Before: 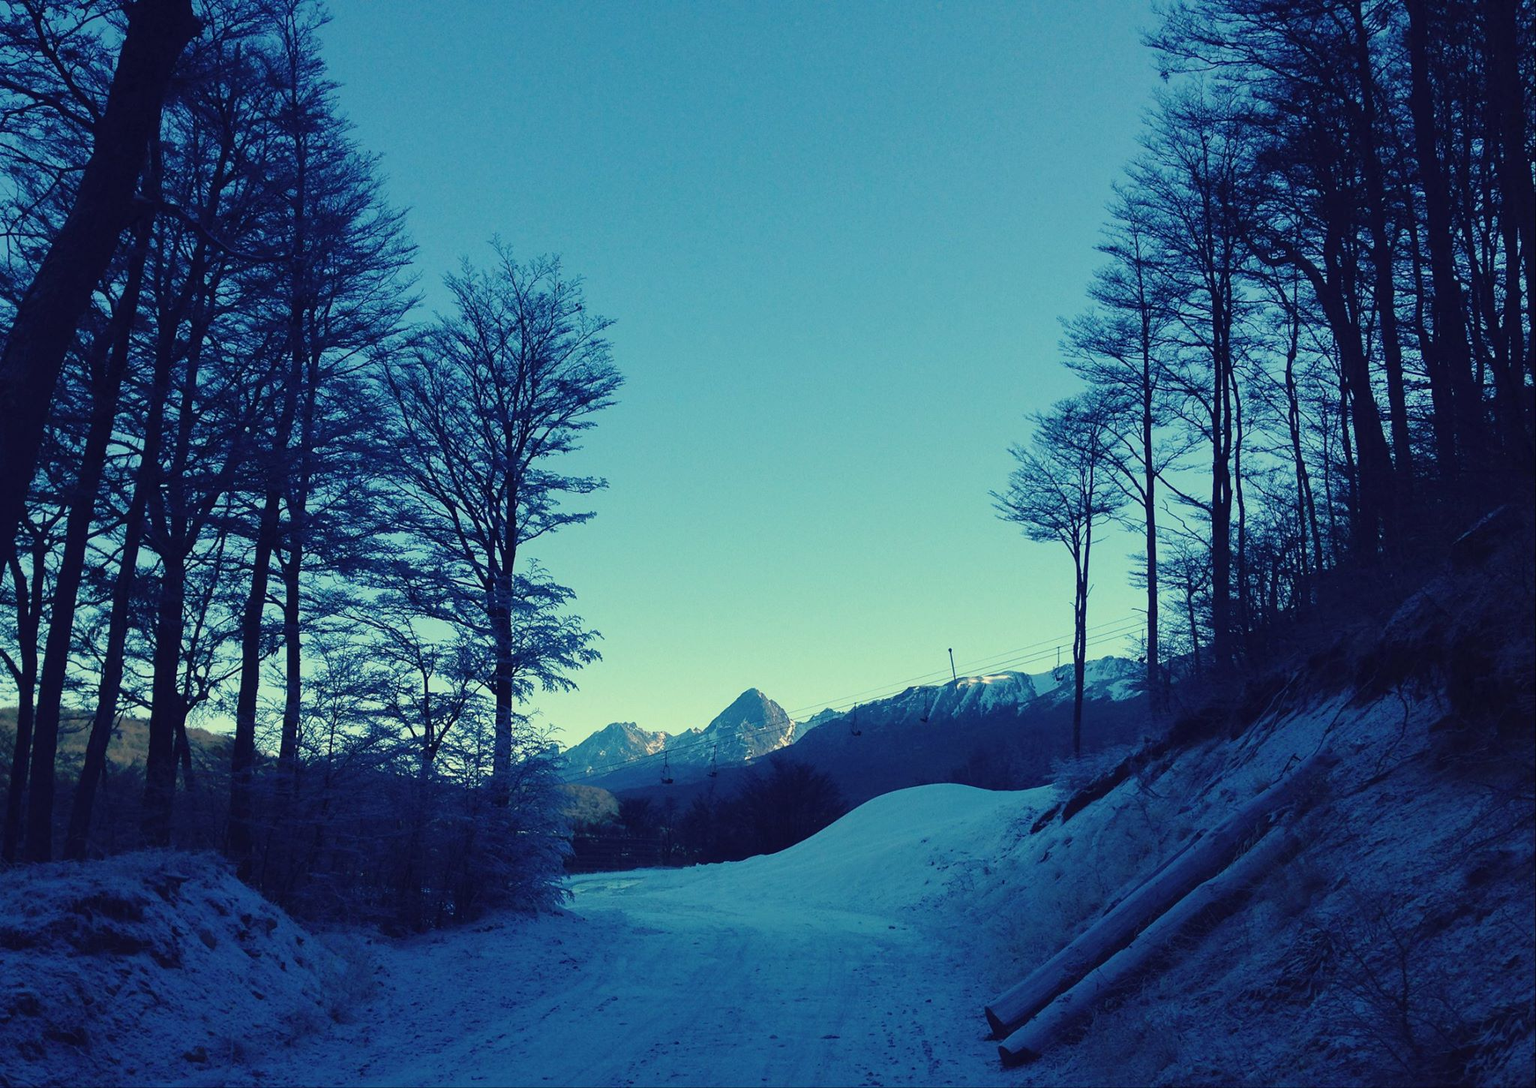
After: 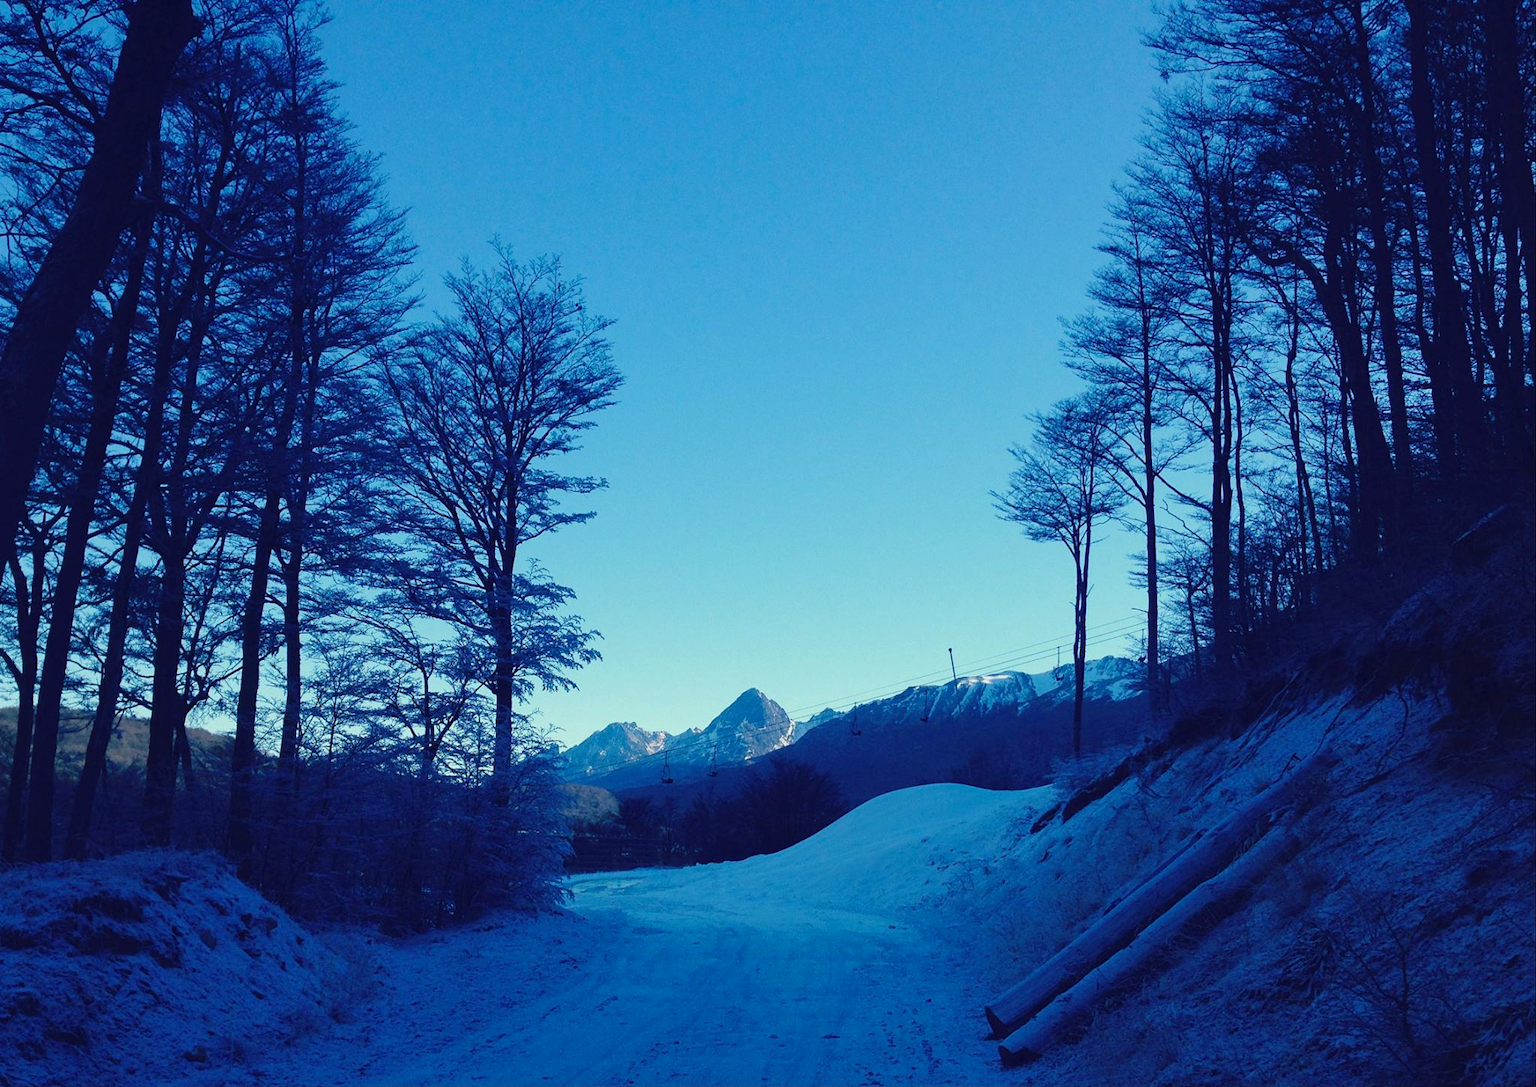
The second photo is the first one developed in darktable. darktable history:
color calibration: gray › normalize channels true, illuminant as shot in camera, x 0.377, y 0.392, temperature 4165.54 K, gamut compression 0.004
tone equalizer: edges refinement/feathering 500, mask exposure compensation -1.57 EV, preserve details no
